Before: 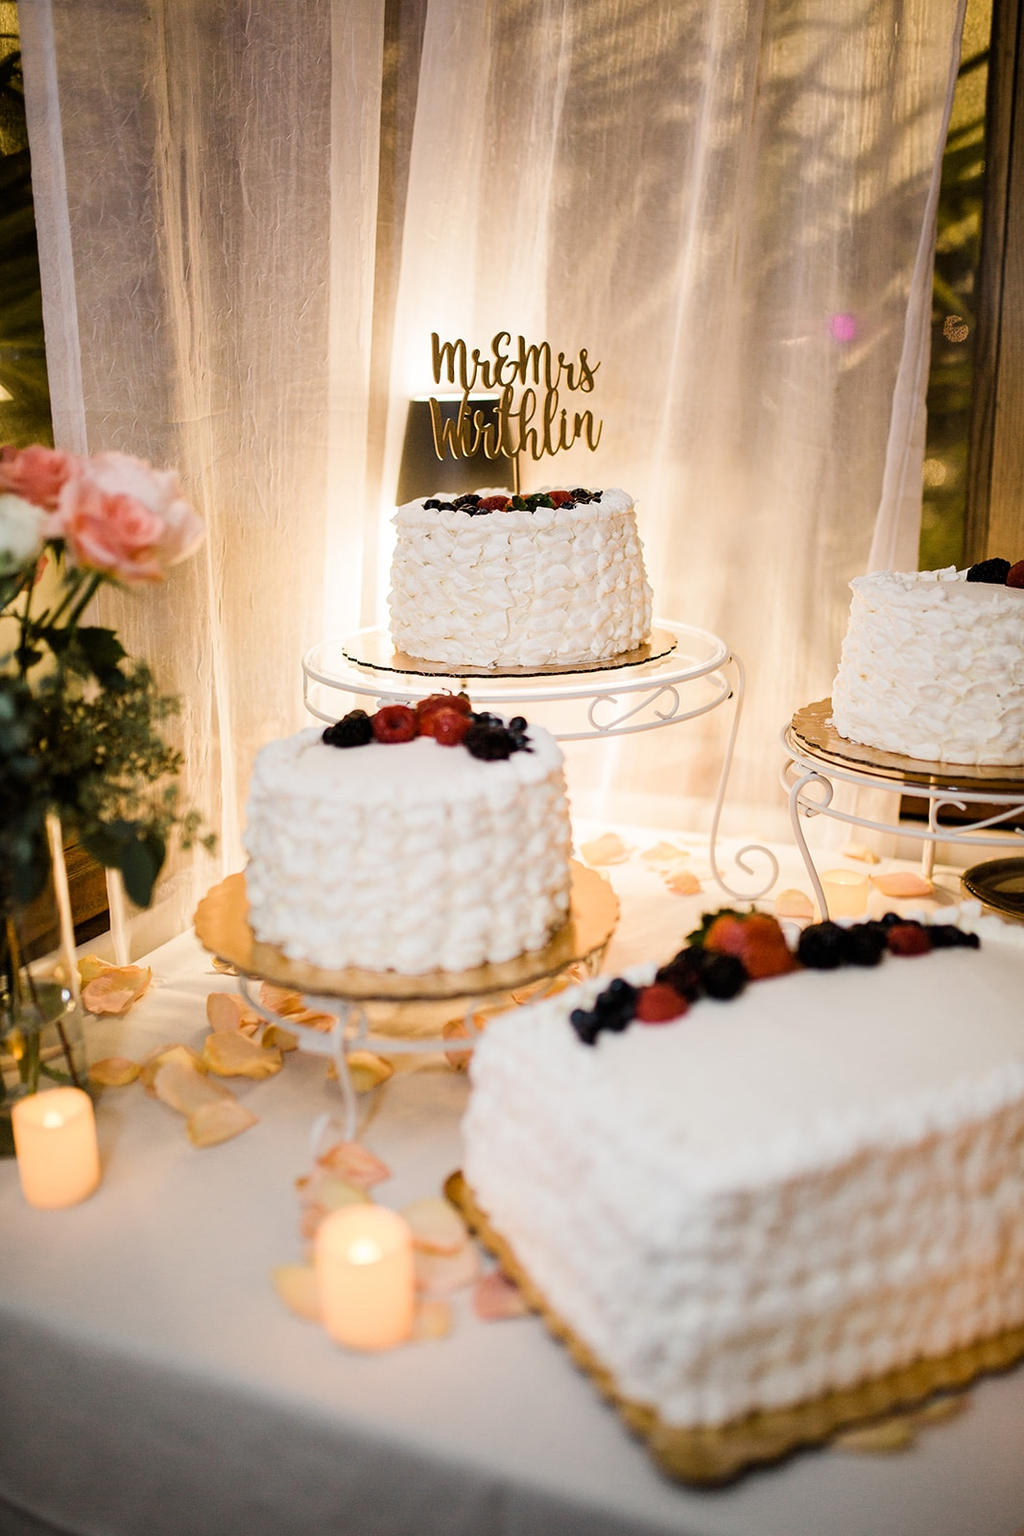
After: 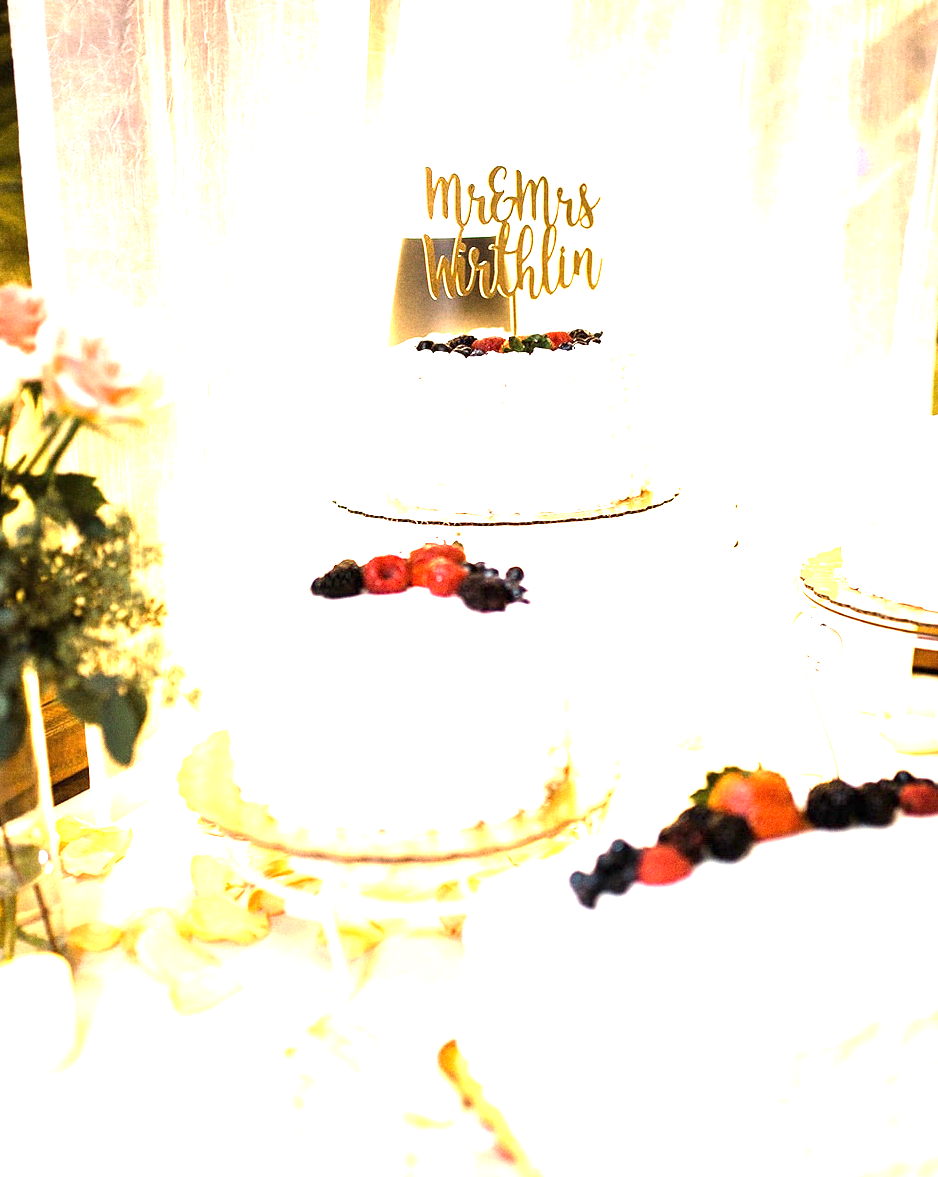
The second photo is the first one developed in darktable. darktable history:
grain: on, module defaults
crop and rotate: left 2.425%, top 11.305%, right 9.6%, bottom 15.08%
color balance: mode lift, gamma, gain (sRGB)
exposure: exposure 2.207 EV, compensate highlight preservation false
